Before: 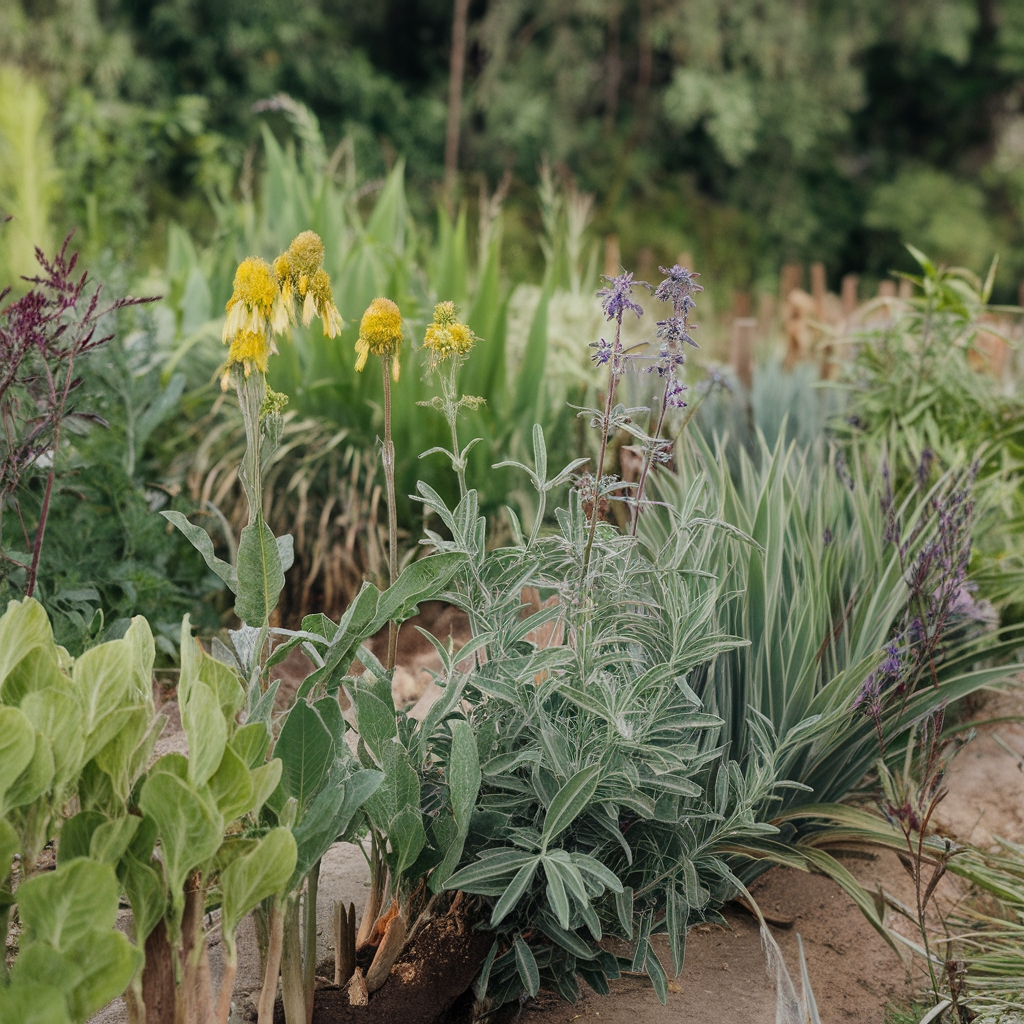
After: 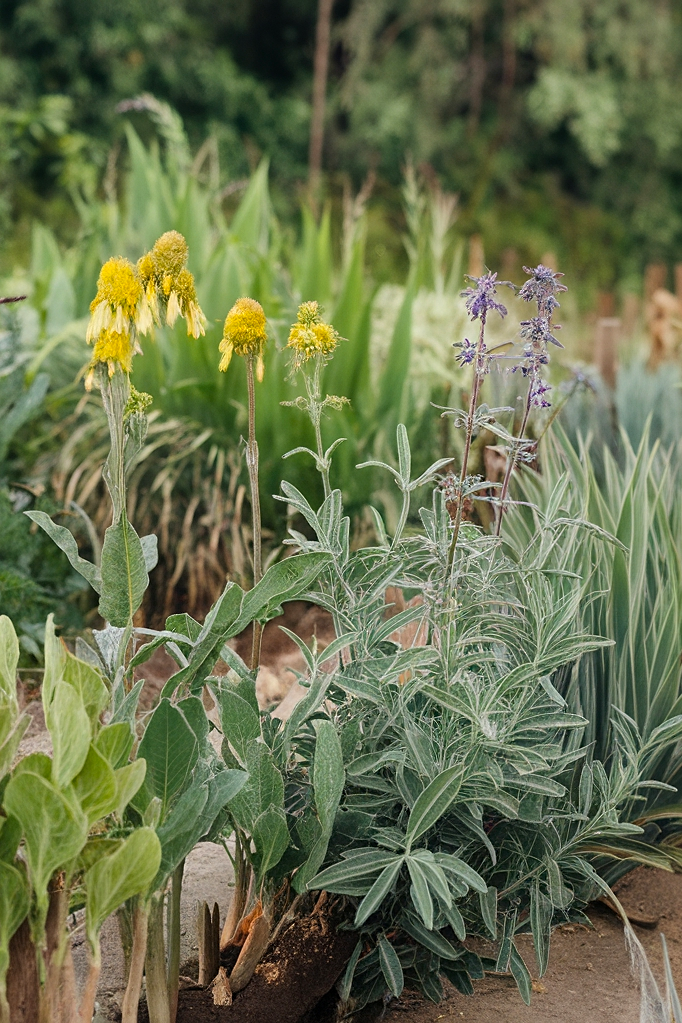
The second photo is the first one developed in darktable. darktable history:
sharpen: amount 0.208
crop and rotate: left 13.335%, right 20.055%
exposure: exposure -0.169 EV, compensate highlight preservation false
color balance rgb: perceptual saturation grading › global saturation 0.554%, perceptual brilliance grading › global brilliance 11.111%, global vibrance 20%
